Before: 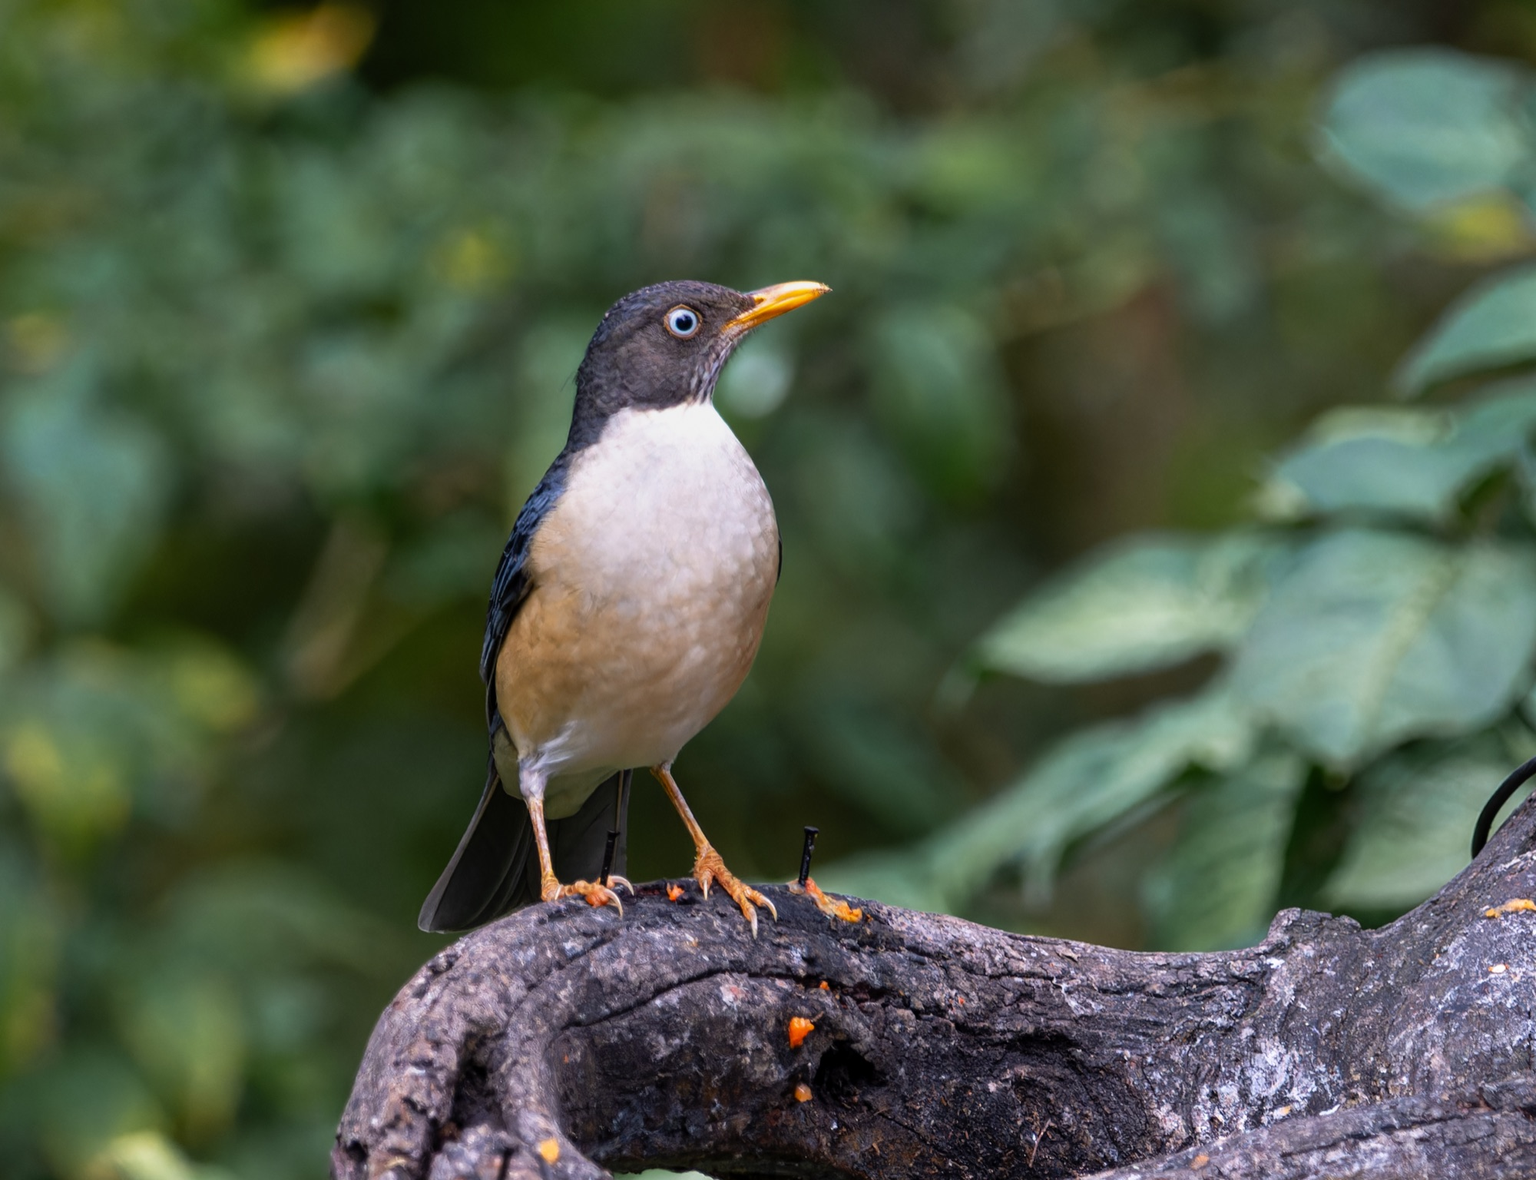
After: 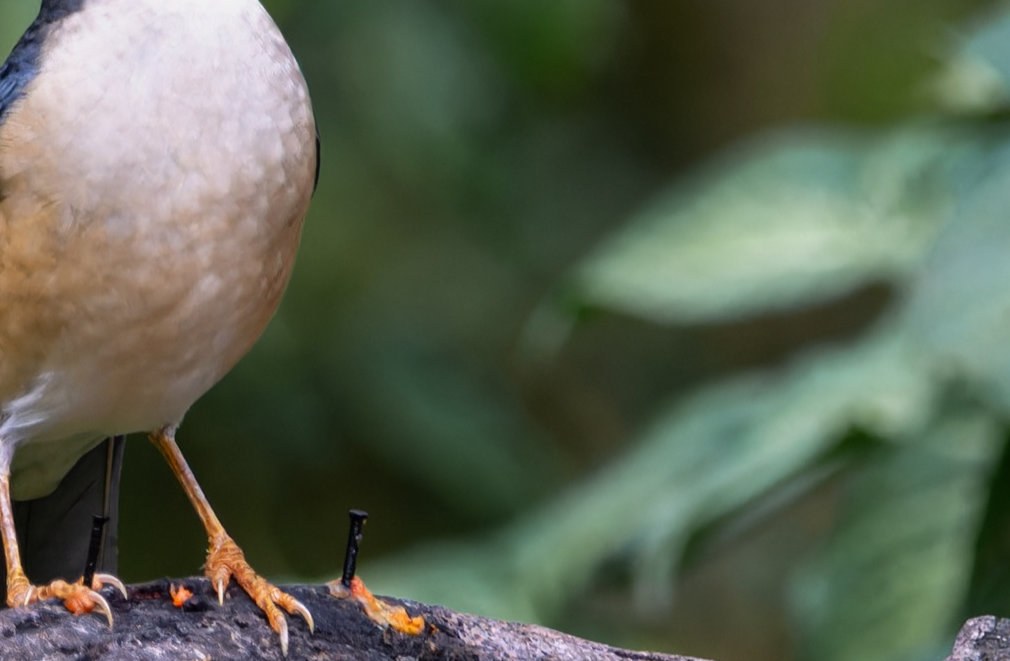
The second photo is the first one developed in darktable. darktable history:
crop: left 34.905%, top 36.903%, right 14.559%, bottom 20.043%
